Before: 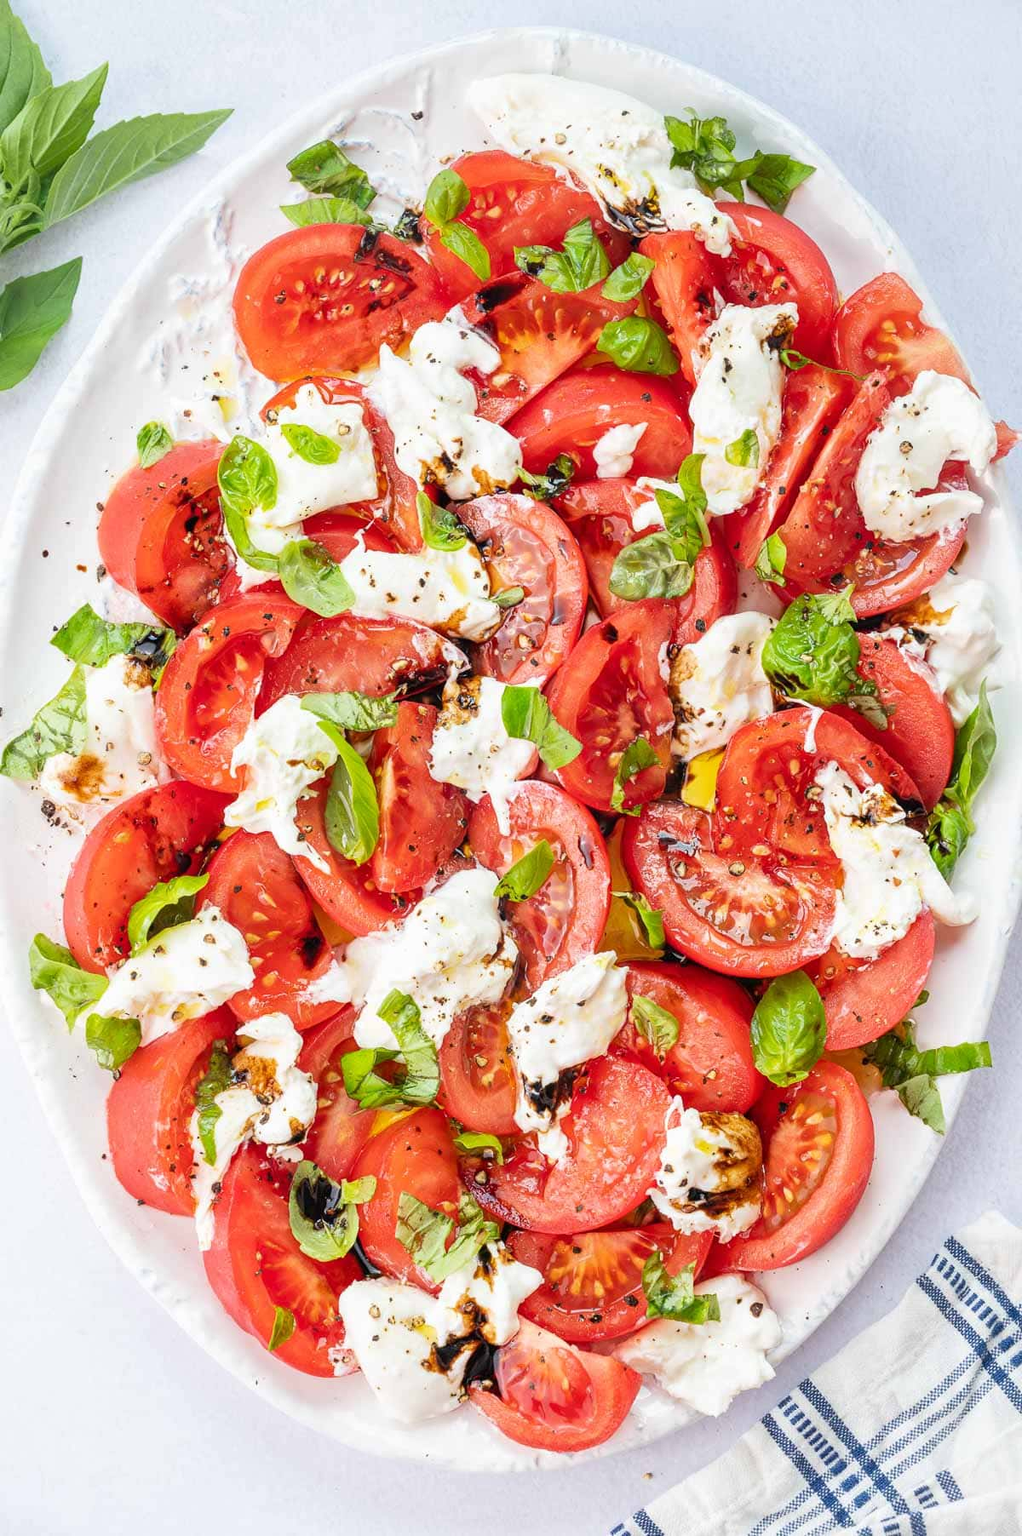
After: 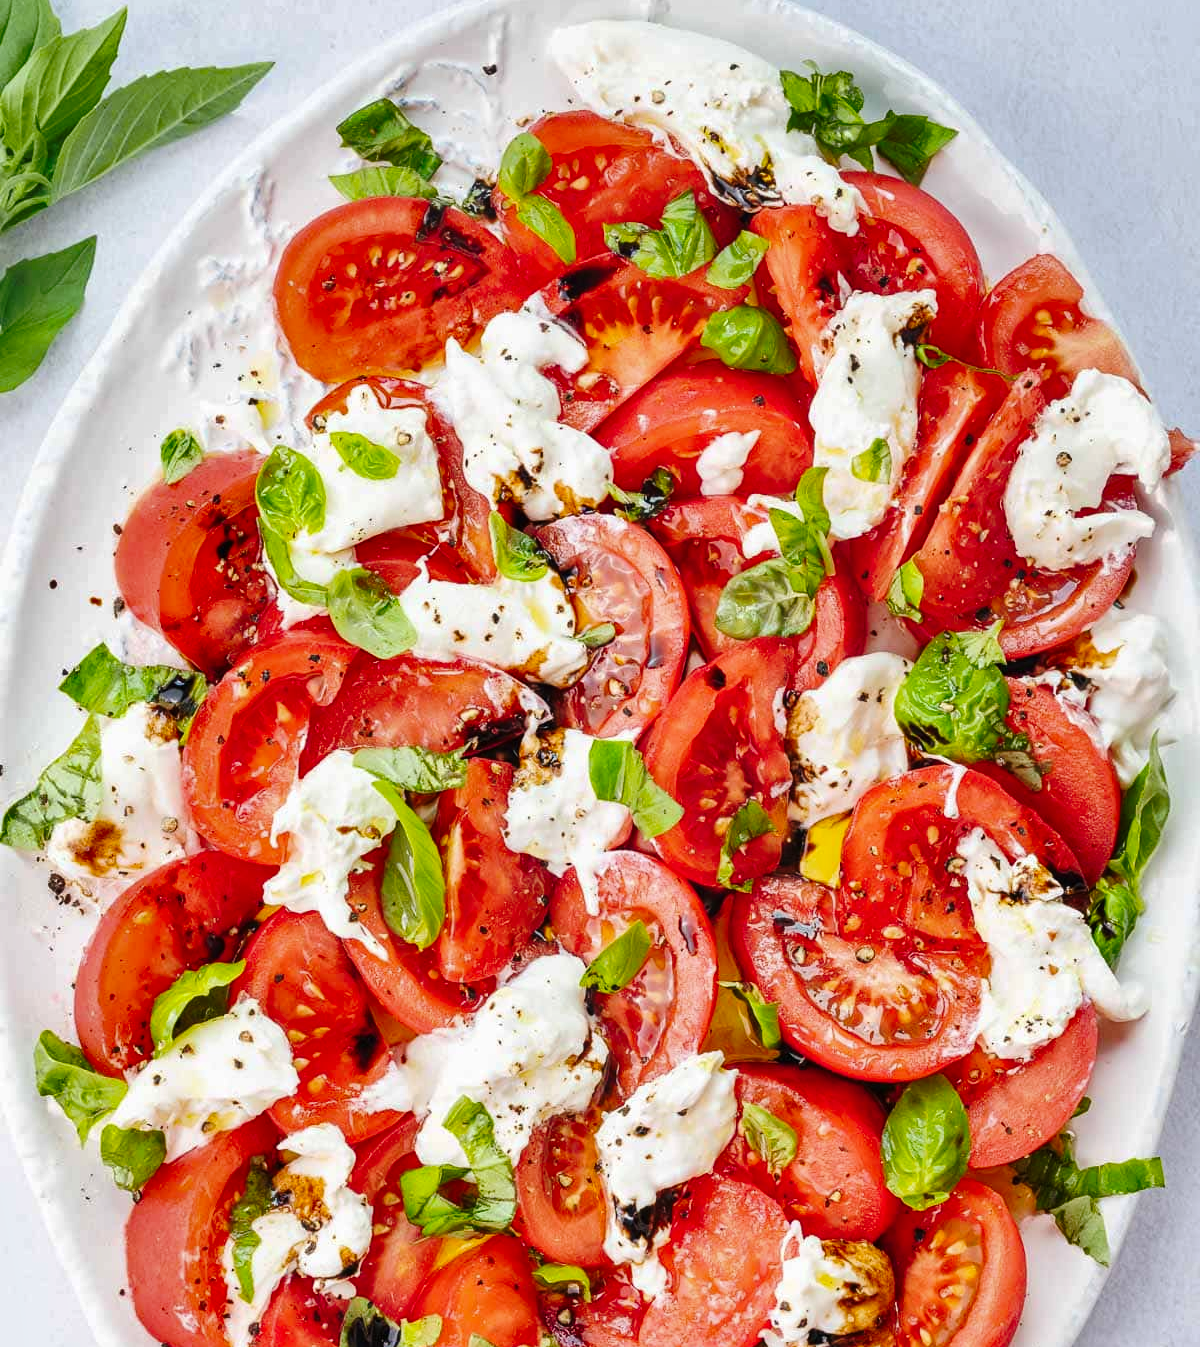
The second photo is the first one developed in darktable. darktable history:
crop: top 3.683%, bottom 21.599%
shadows and highlights: soften with gaussian
tone curve: curves: ch0 [(0, 0) (0.003, 0.002) (0.011, 0.009) (0.025, 0.02) (0.044, 0.034) (0.069, 0.046) (0.1, 0.062) (0.136, 0.083) (0.177, 0.119) (0.224, 0.162) (0.277, 0.216) (0.335, 0.282) (0.399, 0.365) (0.468, 0.457) (0.543, 0.541) (0.623, 0.624) (0.709, 0.713) (0.801, 0.797) (0.898, 0.889) (1, 1)], preserve colors none
